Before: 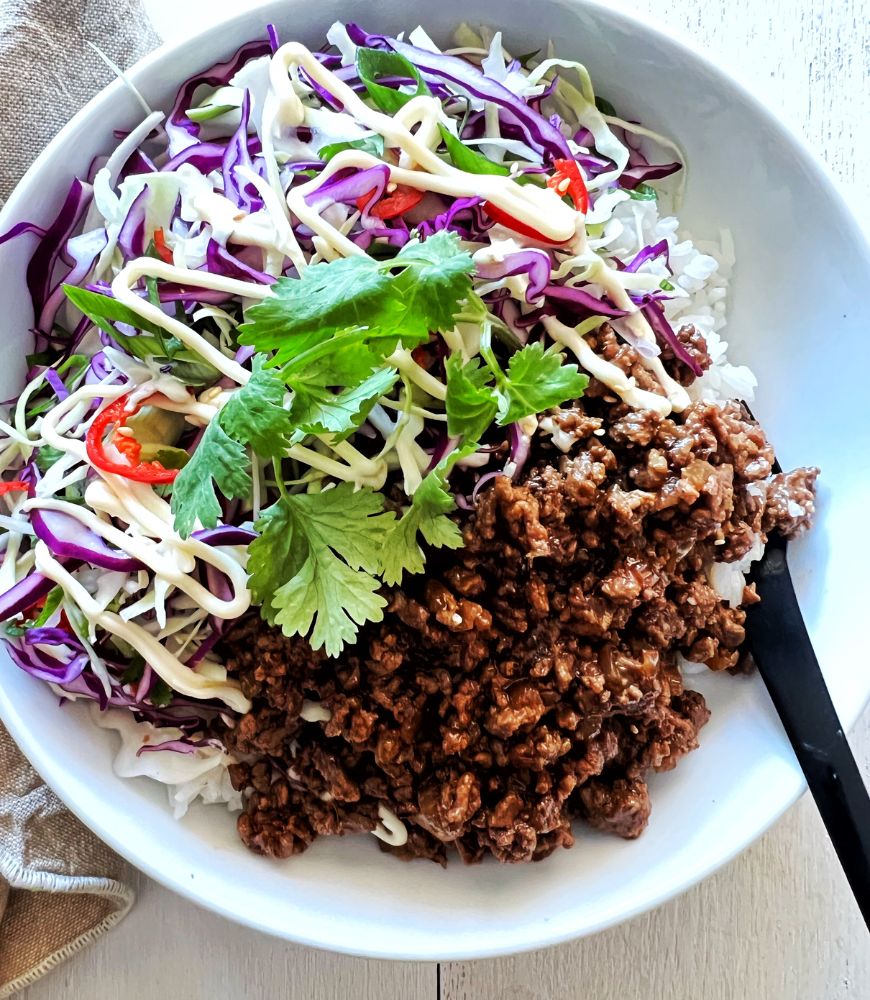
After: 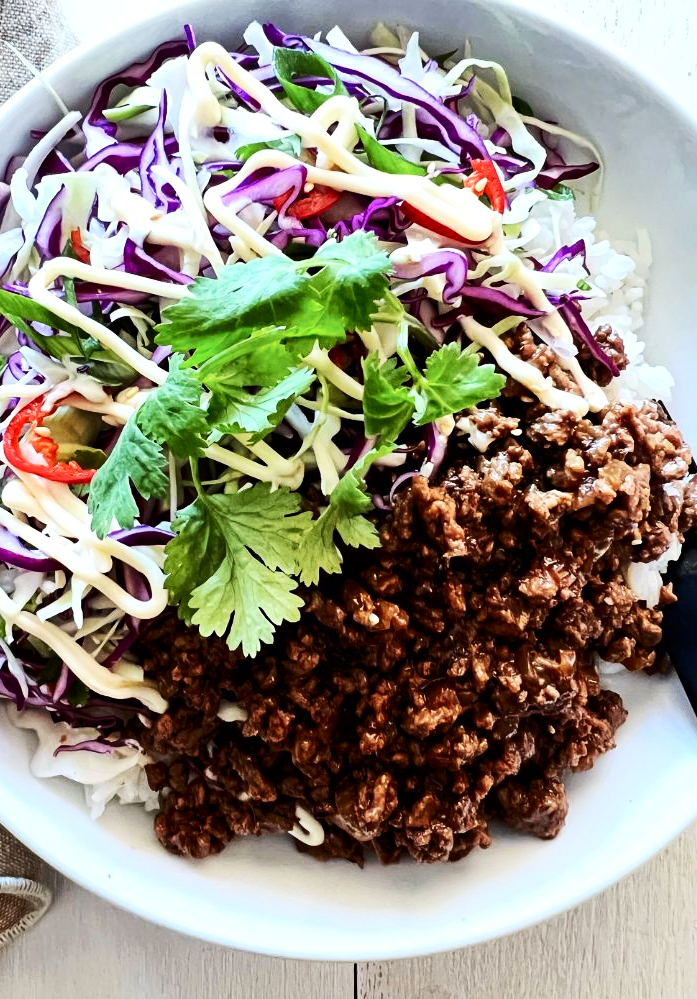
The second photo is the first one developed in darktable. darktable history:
contrast brightness saturation: contrast 0.28
crop and rotate: left 9.597%, right 10.195%
